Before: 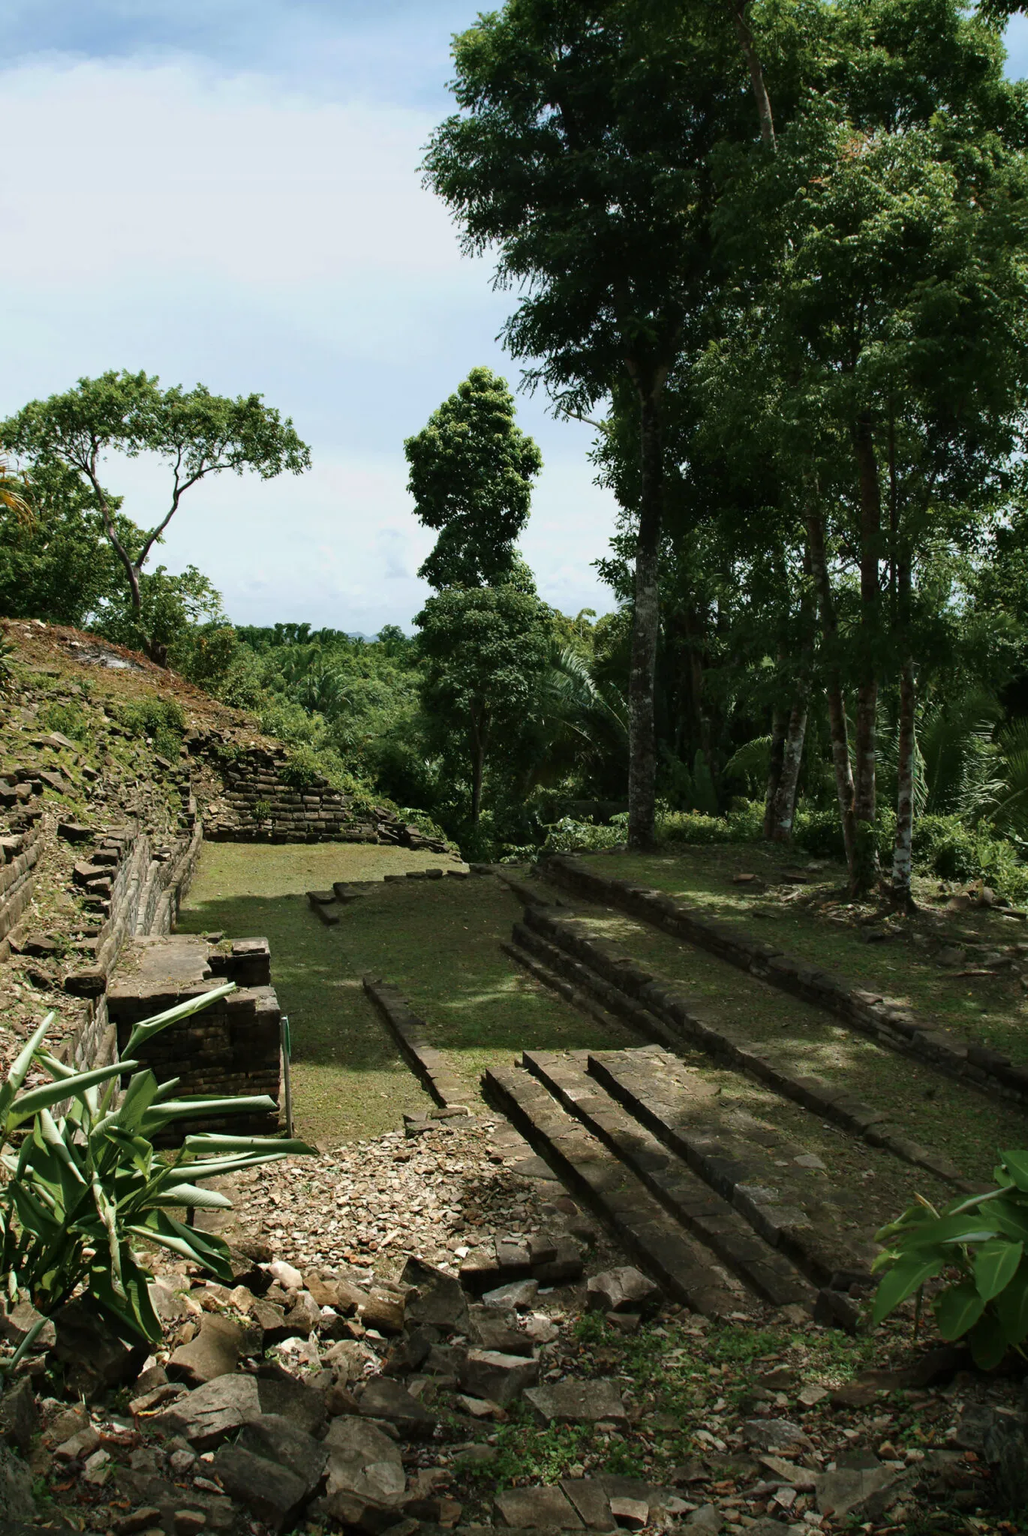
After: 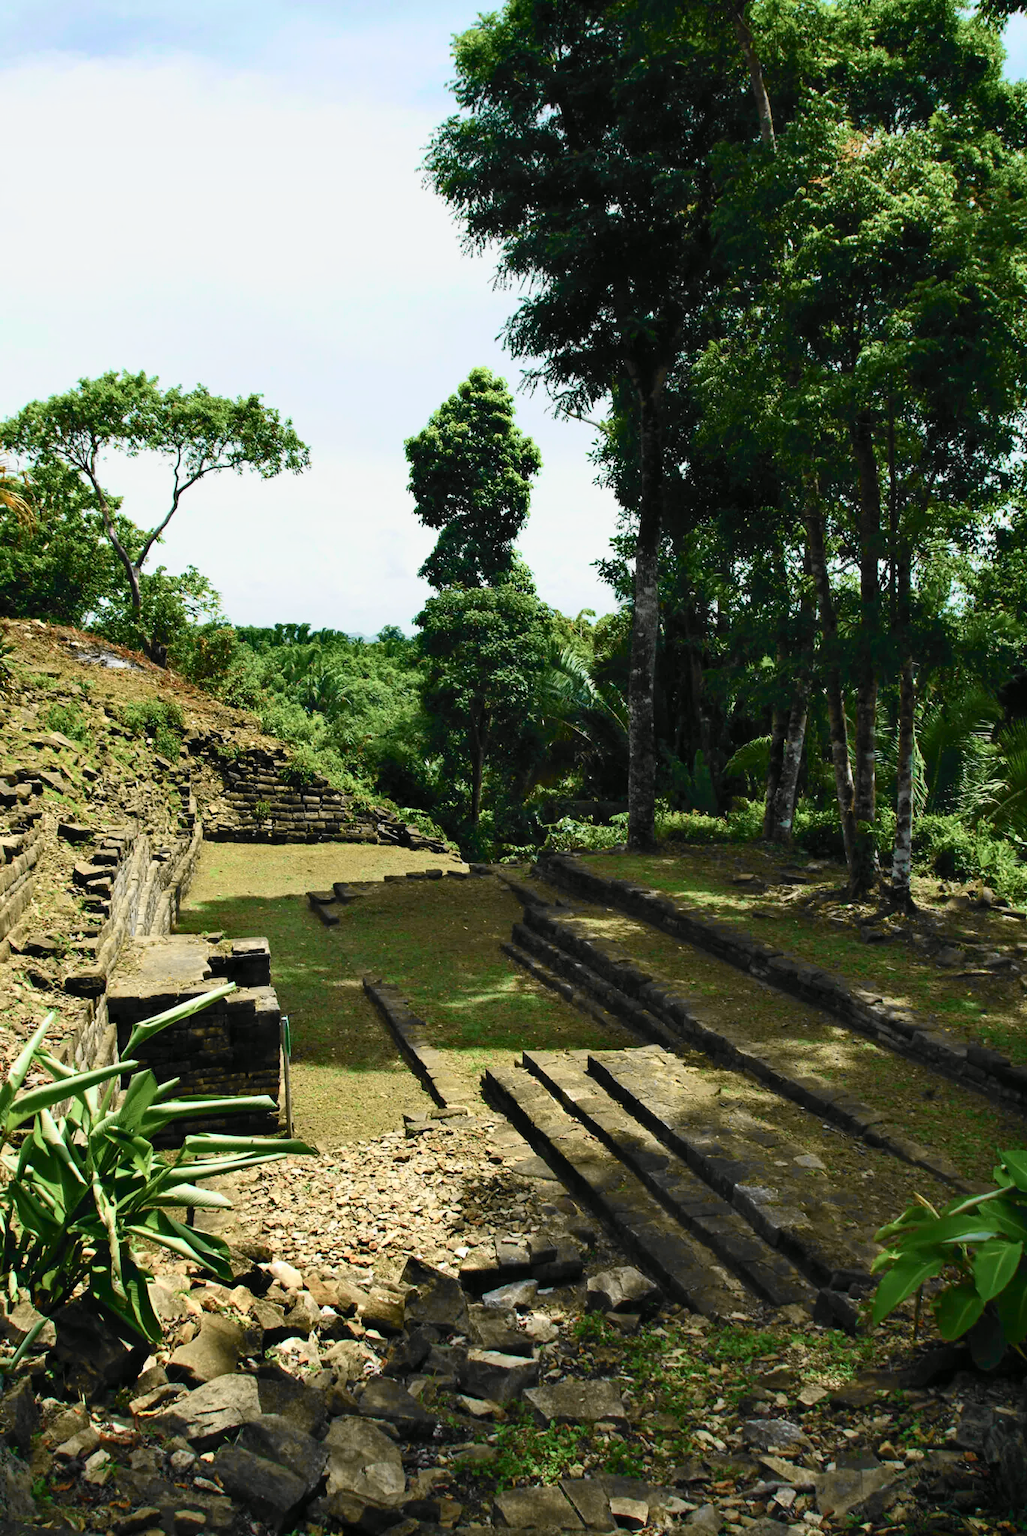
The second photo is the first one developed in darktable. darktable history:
tone curve: curves: ch0 [(0, 0) (0.055, 0.057) (0.258, 0.307) (0.434, 0.543) (0.517, 0.657) (0.745, 0.874) (1, 1)]; ch1 [(0, 0) (0.346, 0.307) (0.418, 0.383) (0.46, 0.439) (0.482, 0.493) (0.502, 0.497) (0.517, 0.506) (0.55, 0.561) (0.588, 0.61) (0.646, 0.688) (1, 1)]; ch2 [(0, 0) (0.346, 0.34) (0.431, 0.45) (0.485, 0.499) (0.5, 0.503) (0.527, 0.508) (0.545, 0.562) (0.679, 0.706) (1, 1)], color space Lab, independent channels, preserve colors none
